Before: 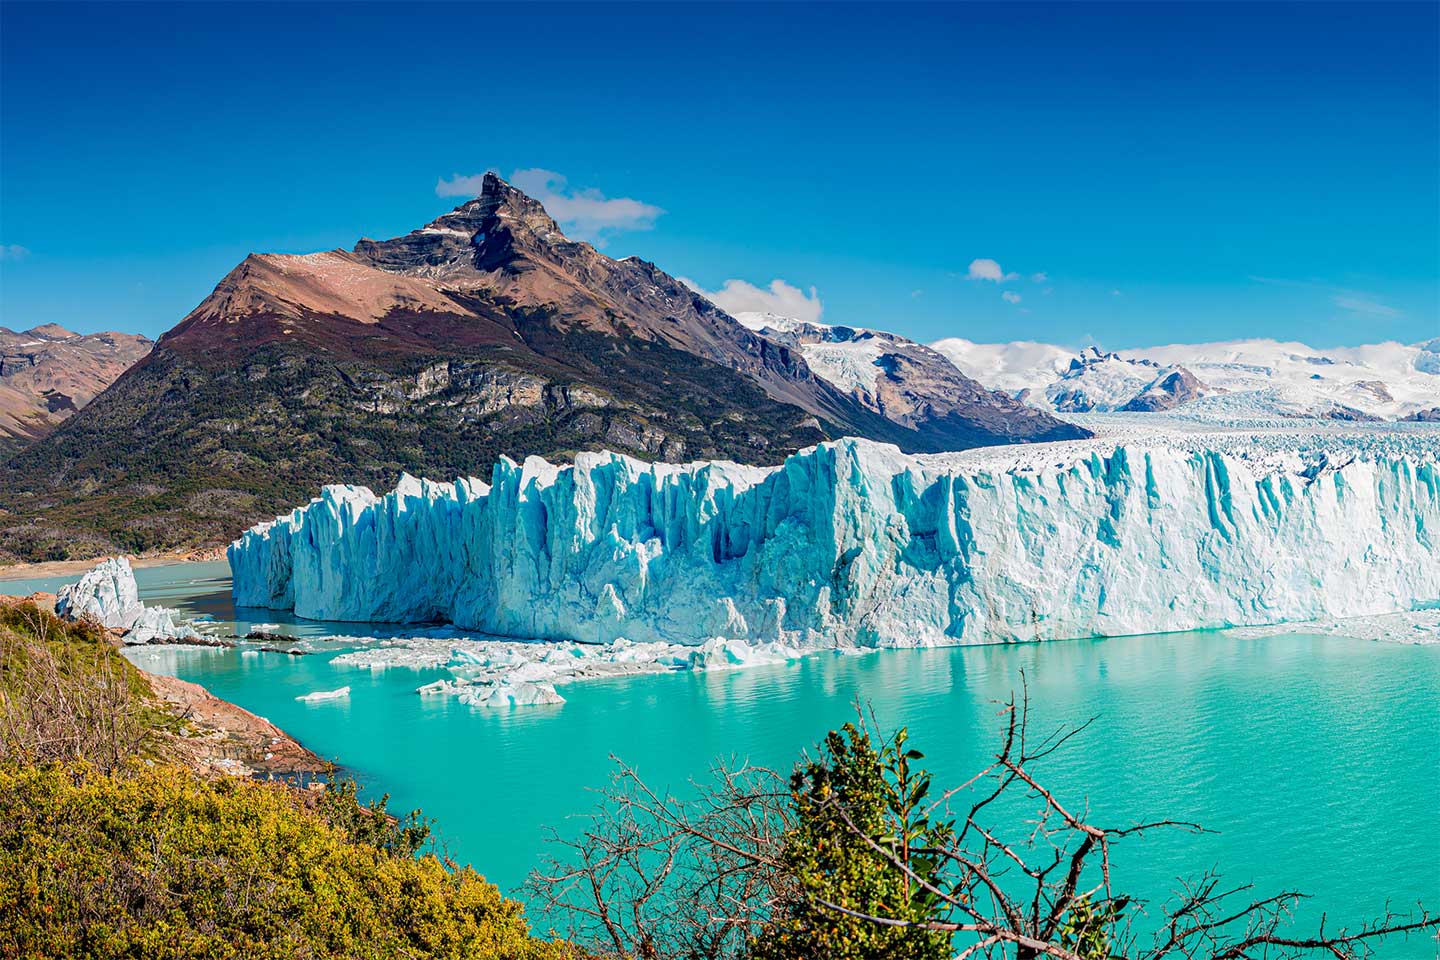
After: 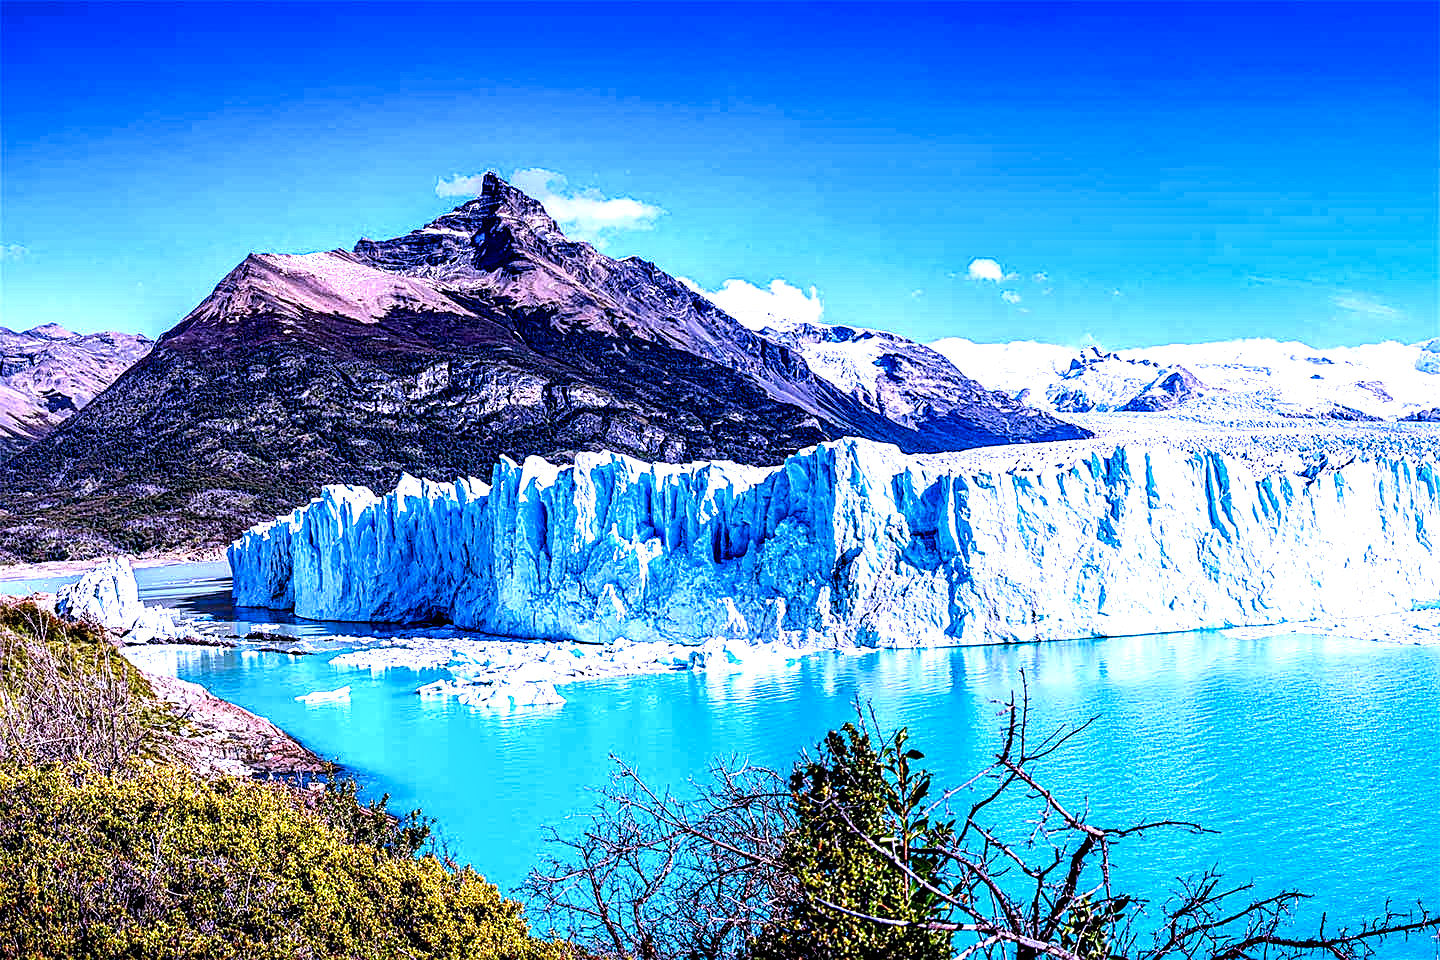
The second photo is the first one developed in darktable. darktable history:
exposure: exposure 0.657 EV, compensate highlight preservation false
local contrast: shadows 185%, detail 225%
sharpen: on, module defaults
white balance: red 0.98, blue 1.61
